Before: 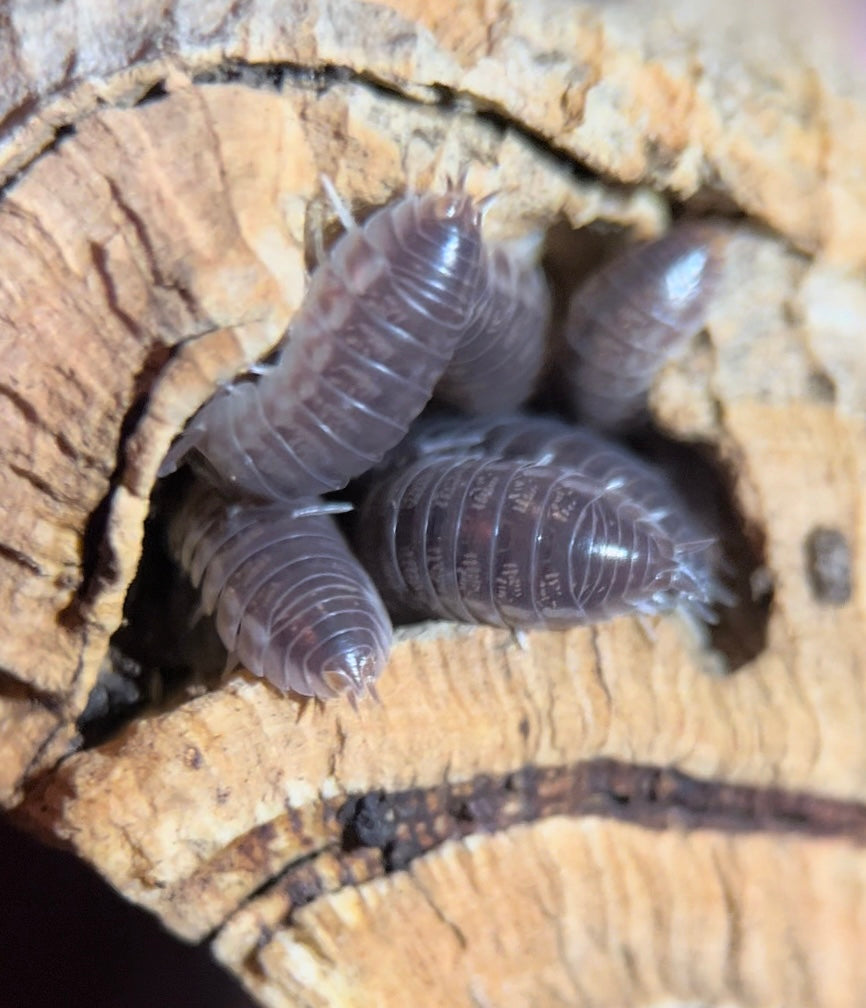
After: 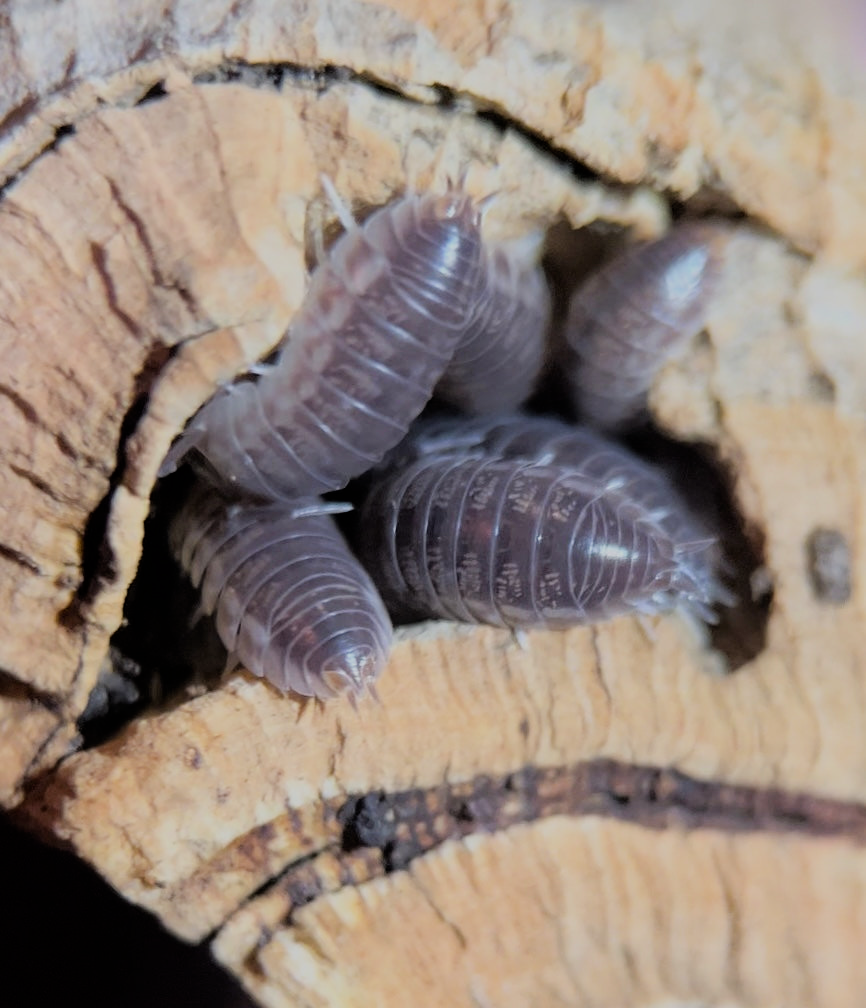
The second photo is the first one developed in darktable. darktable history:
filmic rgb: black relative exposure -7.38 EV, white relative exposure 5.08 EV, hardness 3.22
